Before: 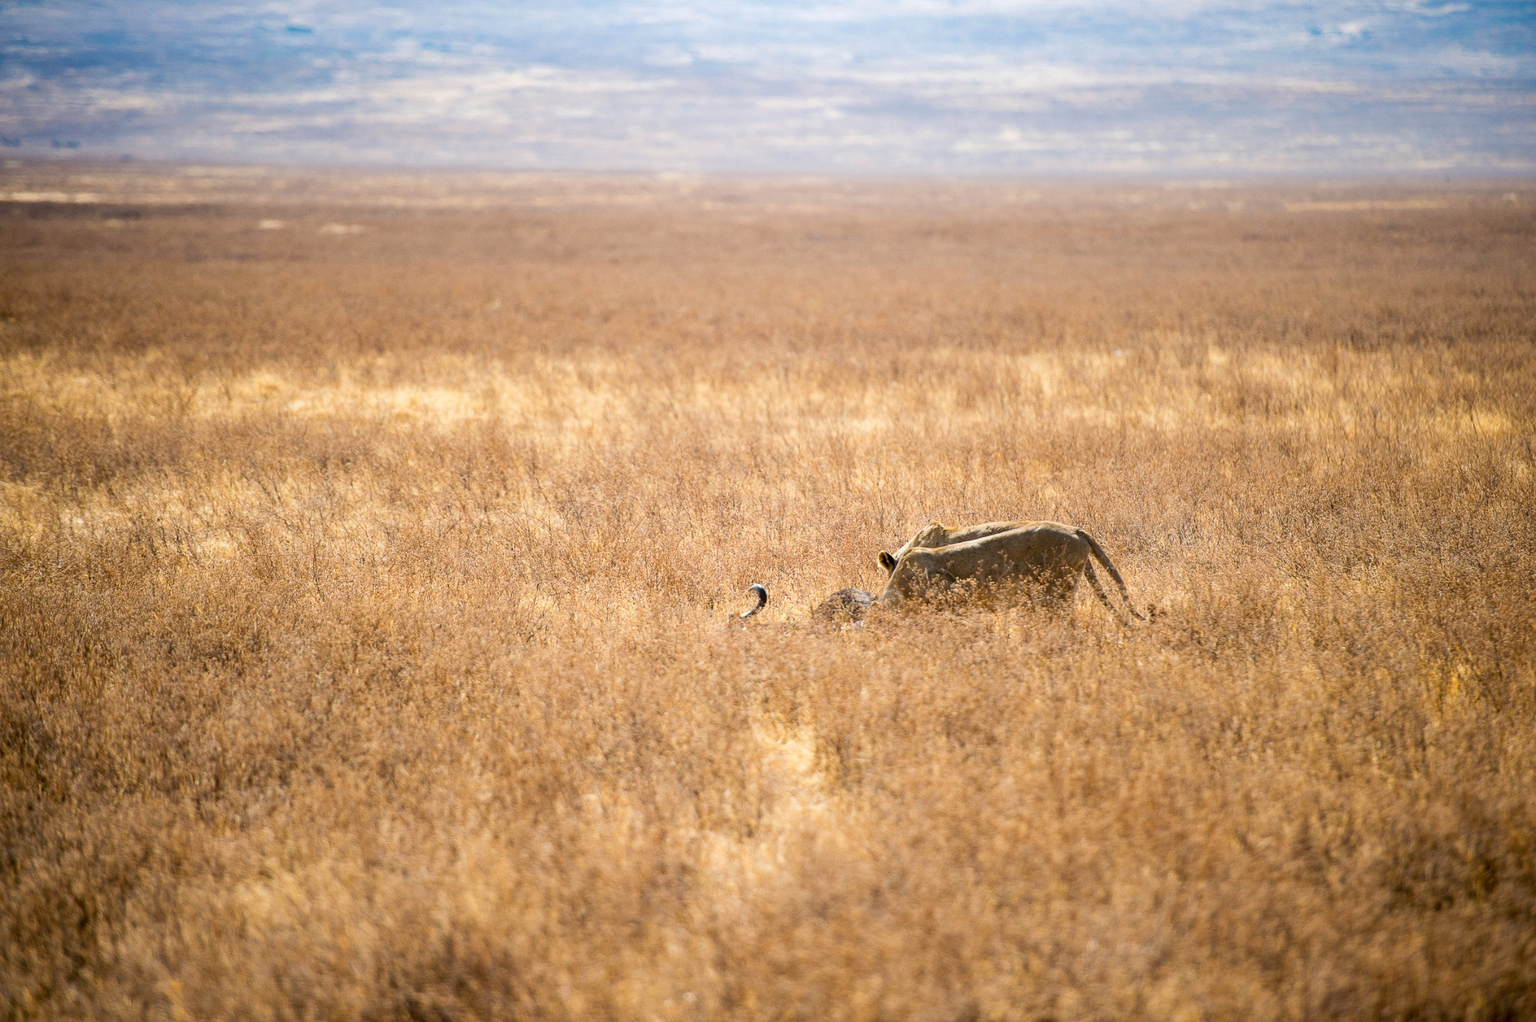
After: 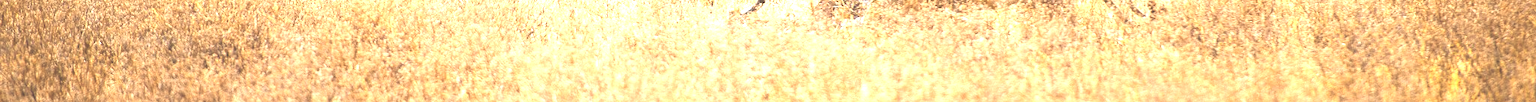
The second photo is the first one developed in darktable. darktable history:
crop and rotate: top 59.084%, bottom 30.916%
exposure: black level correction -0.023, exposure 1.397 EV, compensate highlight preservation false
